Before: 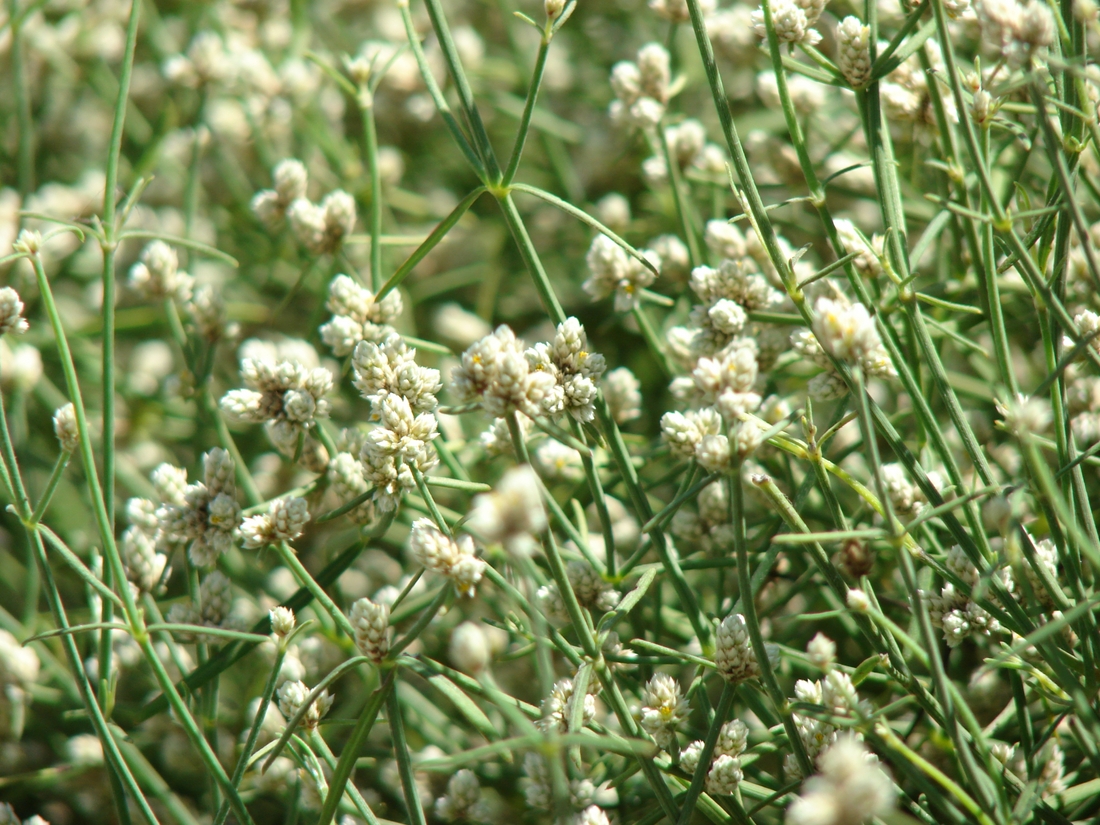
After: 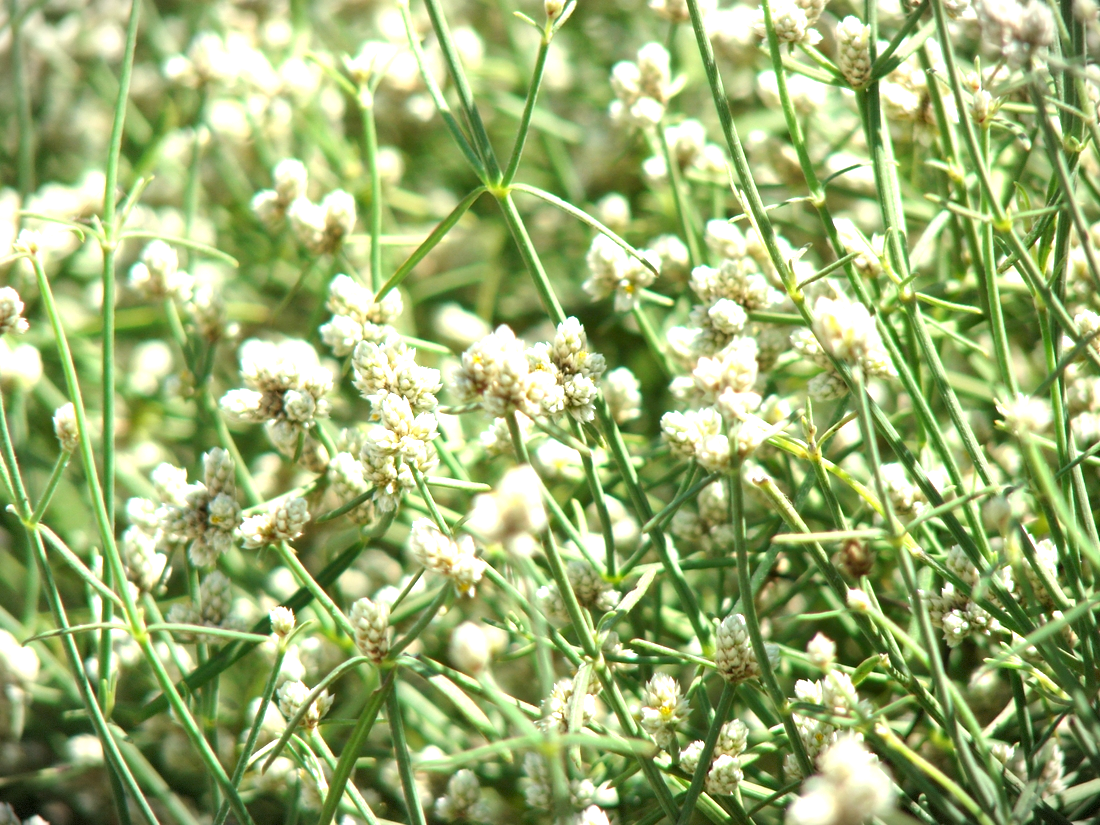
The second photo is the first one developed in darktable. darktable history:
vignetting: fall-off start 100%, brightness -0.406, saturation -0.3, width/height ratio 1.324, dithering 8-bit output, unbound false
exposure: black level correction 0.001, exposure 1 EV, compensate highlight preservation false
